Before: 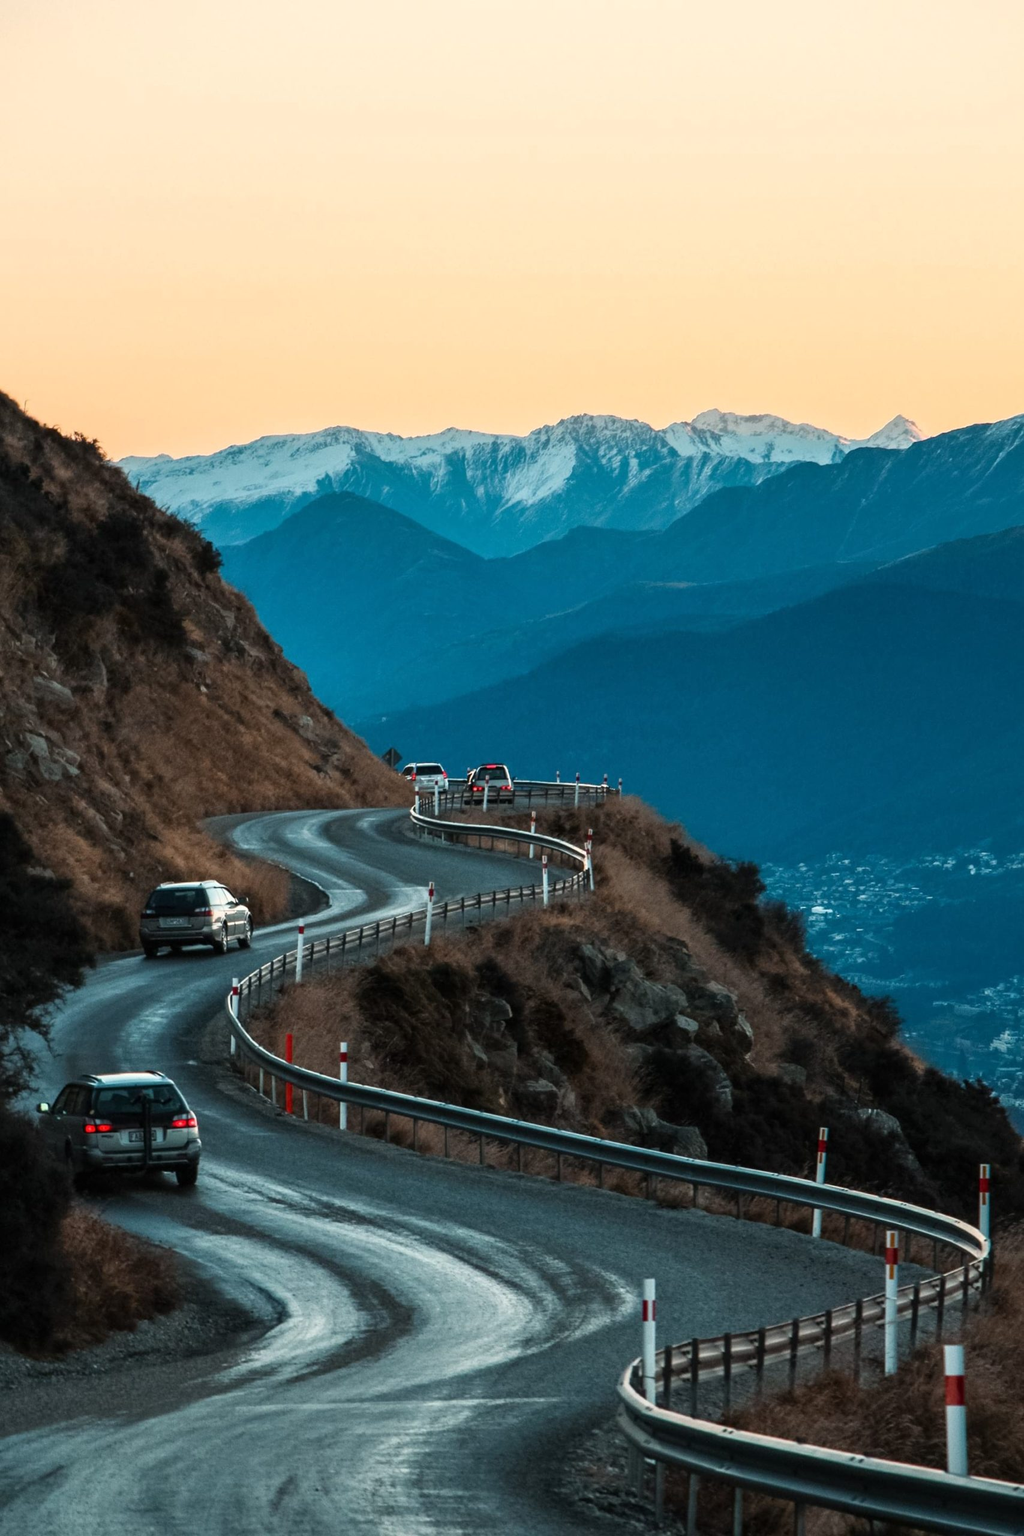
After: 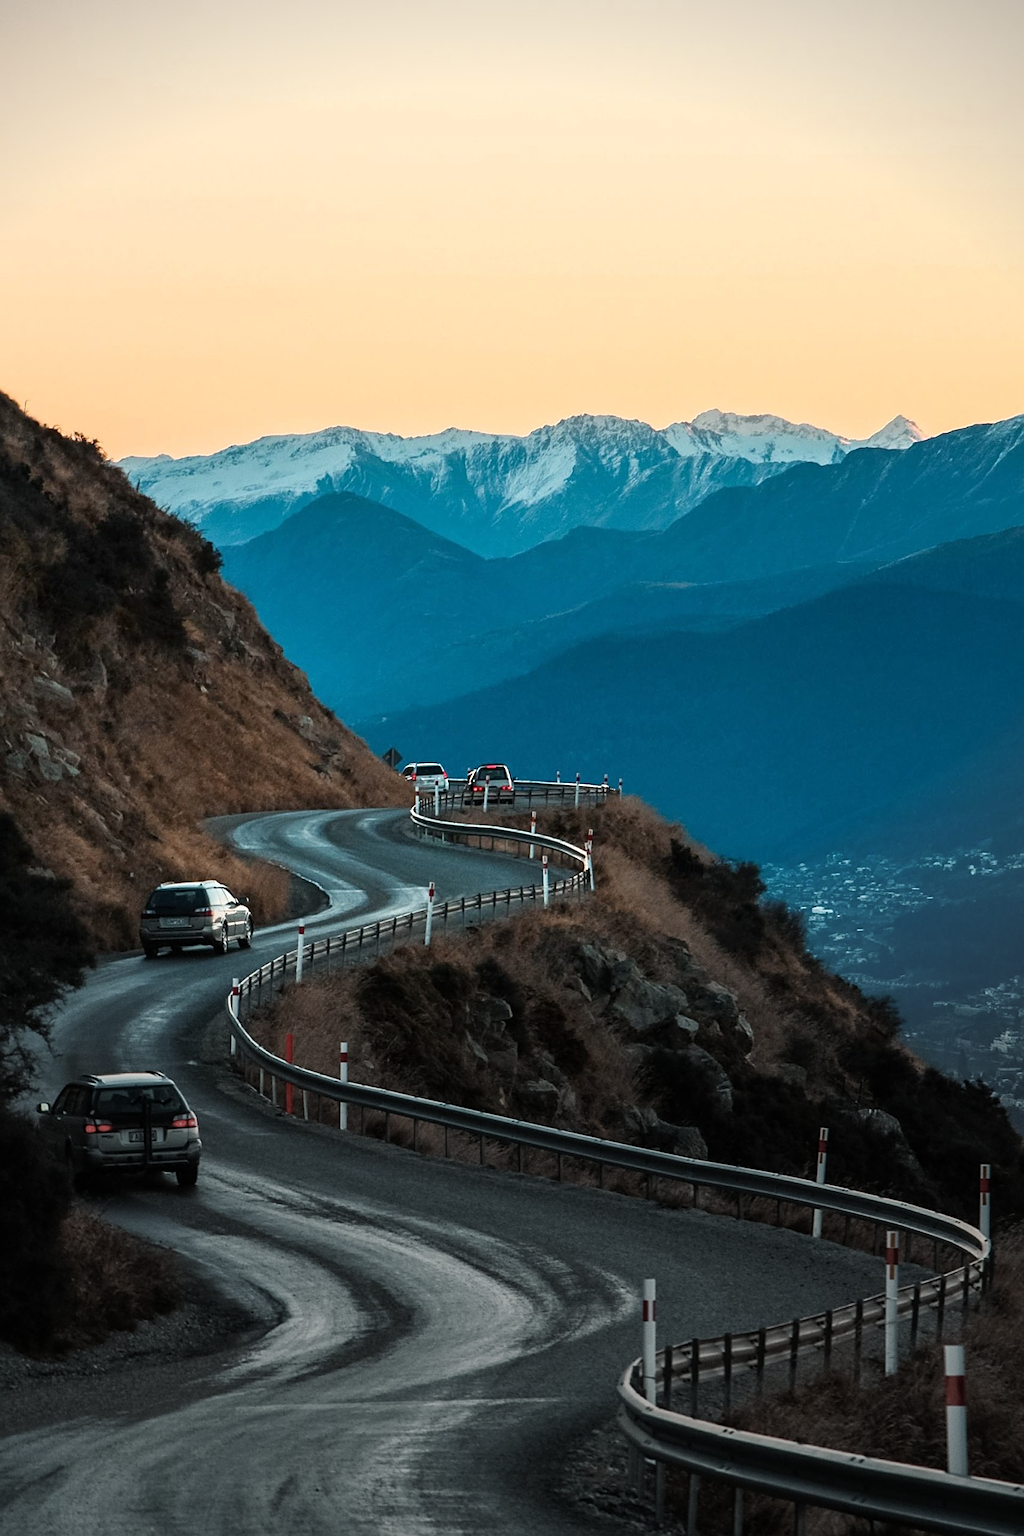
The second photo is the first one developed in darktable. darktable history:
sharpen: on, module defaults
vignetting: fall-off start 79.11%, center (-0.053, -0.356), width/height ratio 1.327, unbound false
